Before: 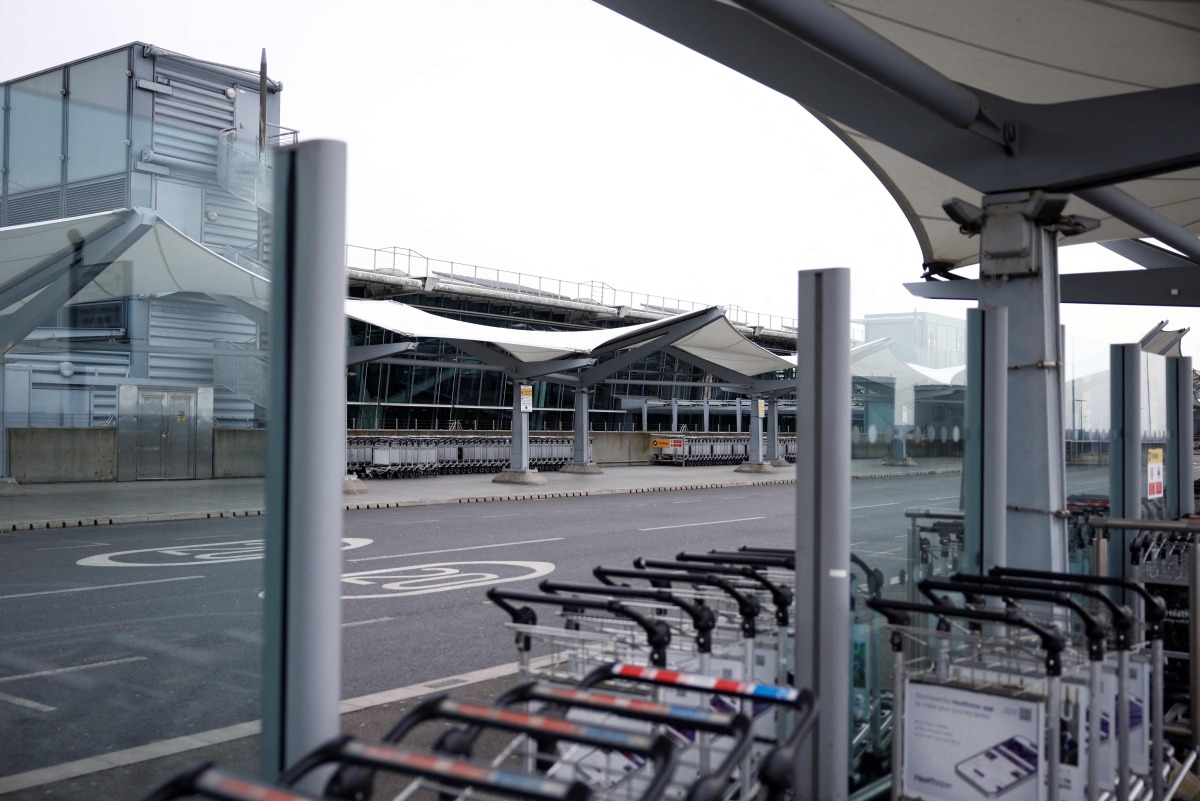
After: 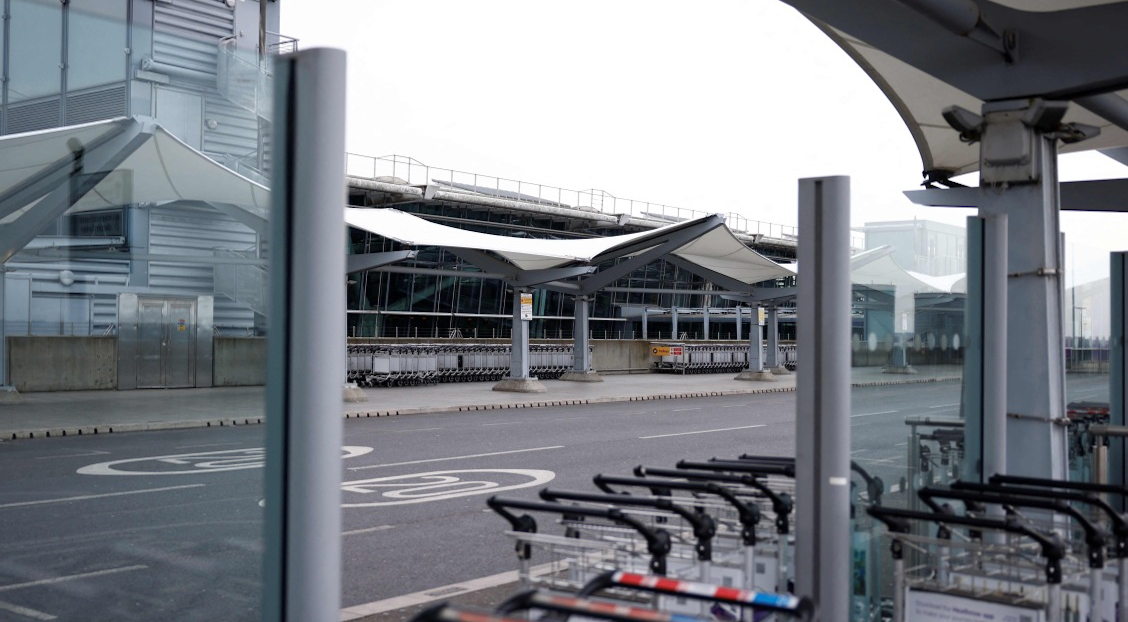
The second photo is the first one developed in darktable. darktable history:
crop and rotate: angle 0.055°, top 11.495%, right 5.807%, bottom 10.675%
